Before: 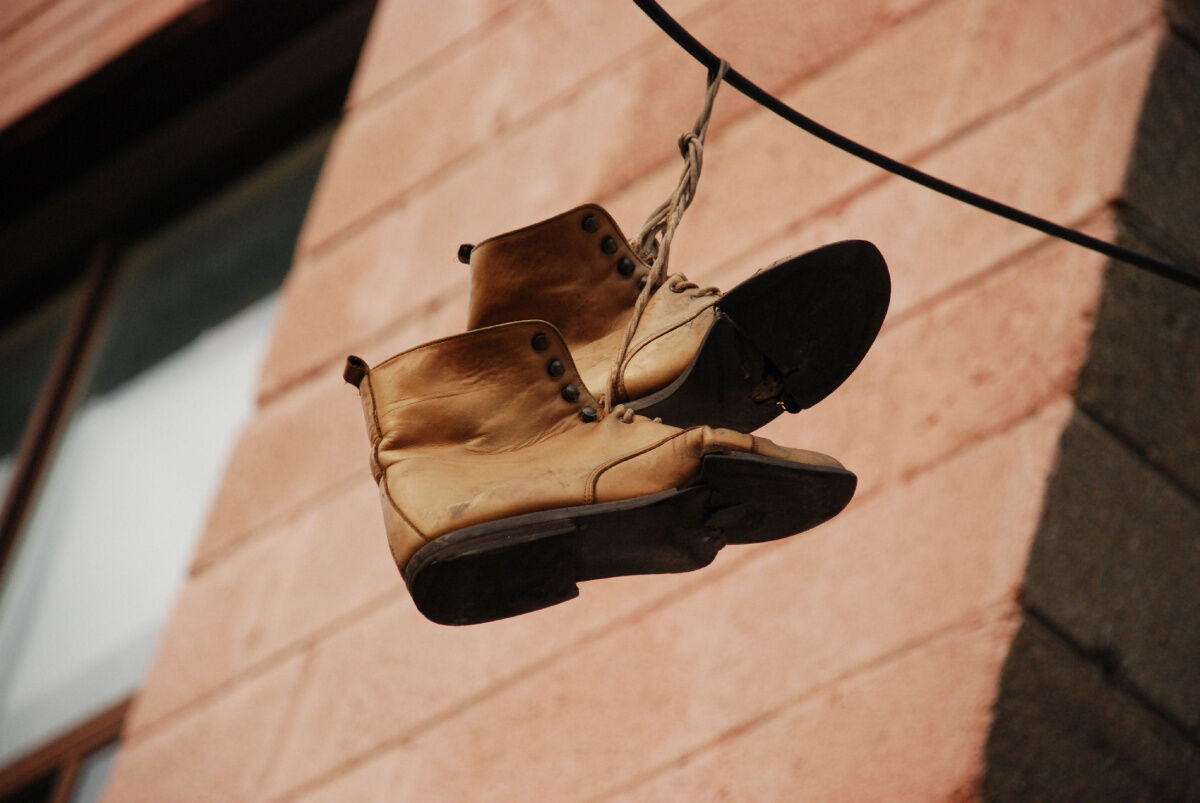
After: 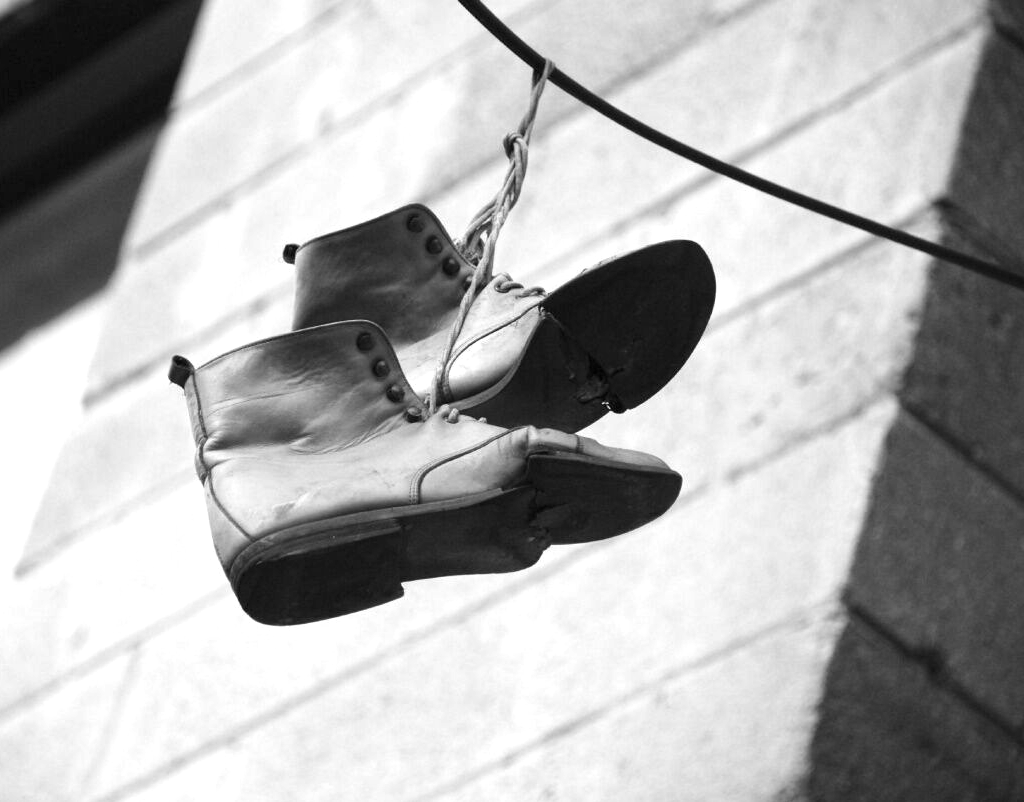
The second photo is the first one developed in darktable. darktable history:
crop and rotate: left 14.584%
exposure: black level correction 0, exposure 1.35 EV, compensate exposure bias true, compensate highlight preservation false
white balance: red 0.948, green 1.02, blue 1.176
monochrome: a -92.57, b 58.91
